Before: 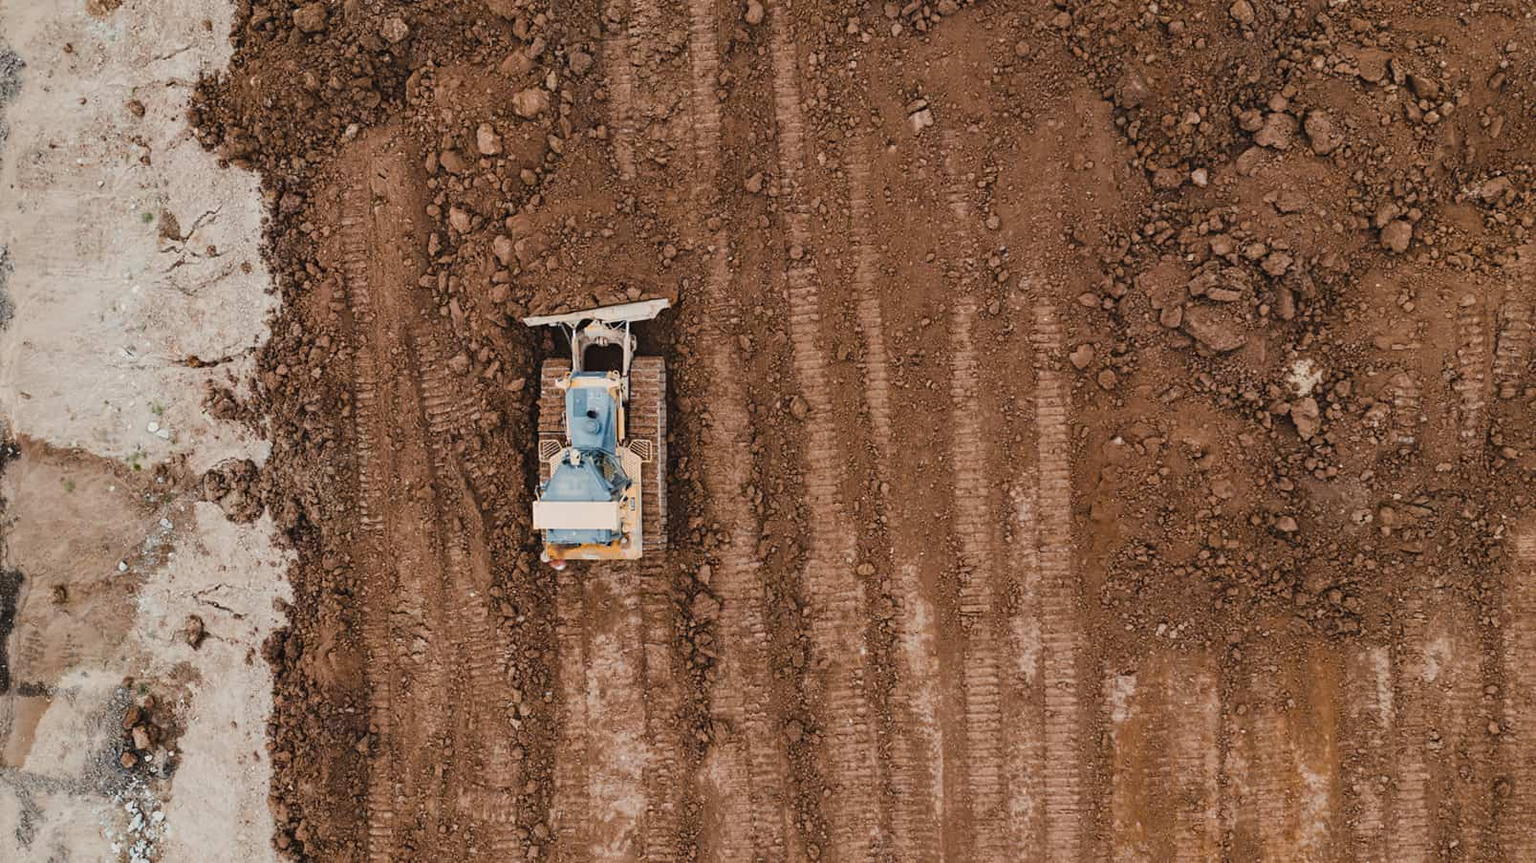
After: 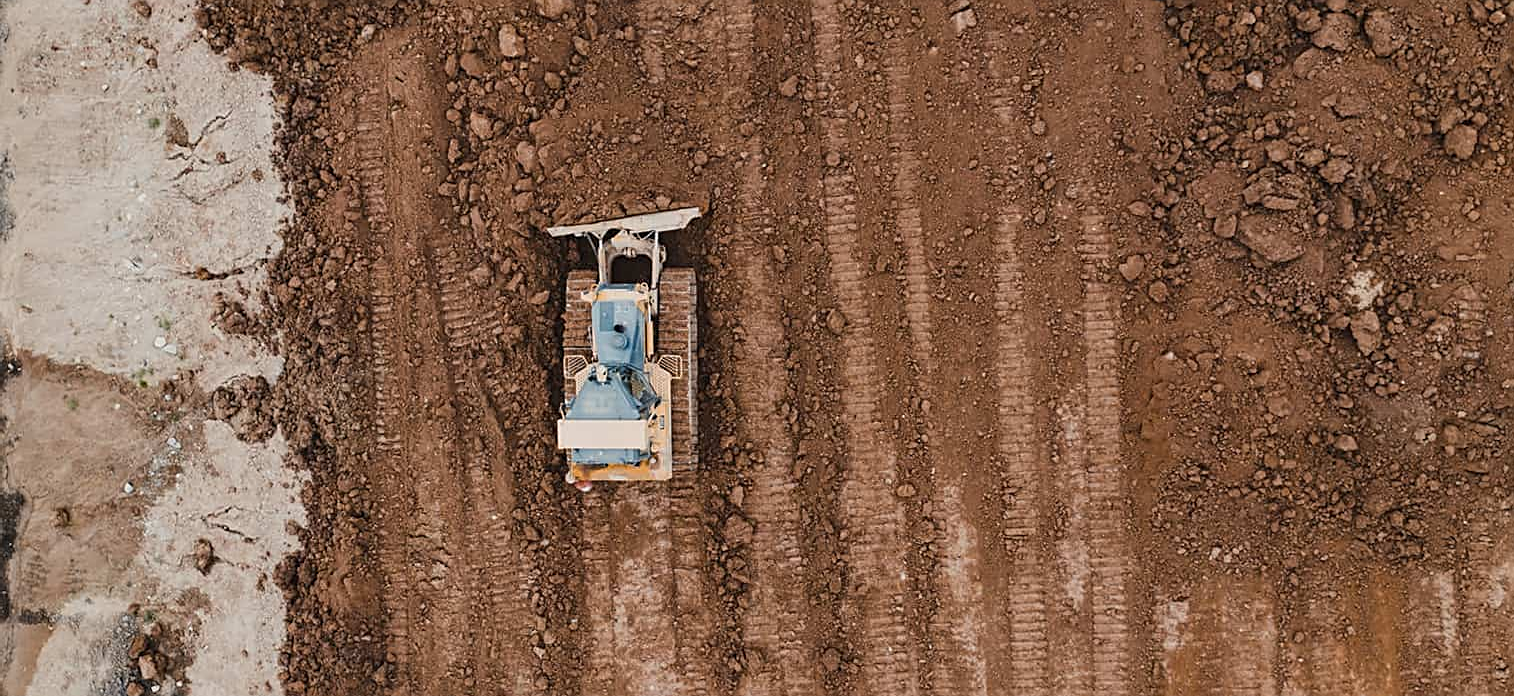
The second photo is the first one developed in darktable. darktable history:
crop and rotate: angle 0.03°, top 11.643%, right 5.651%, bottom 11.189%
sharpen: on, module defaults
